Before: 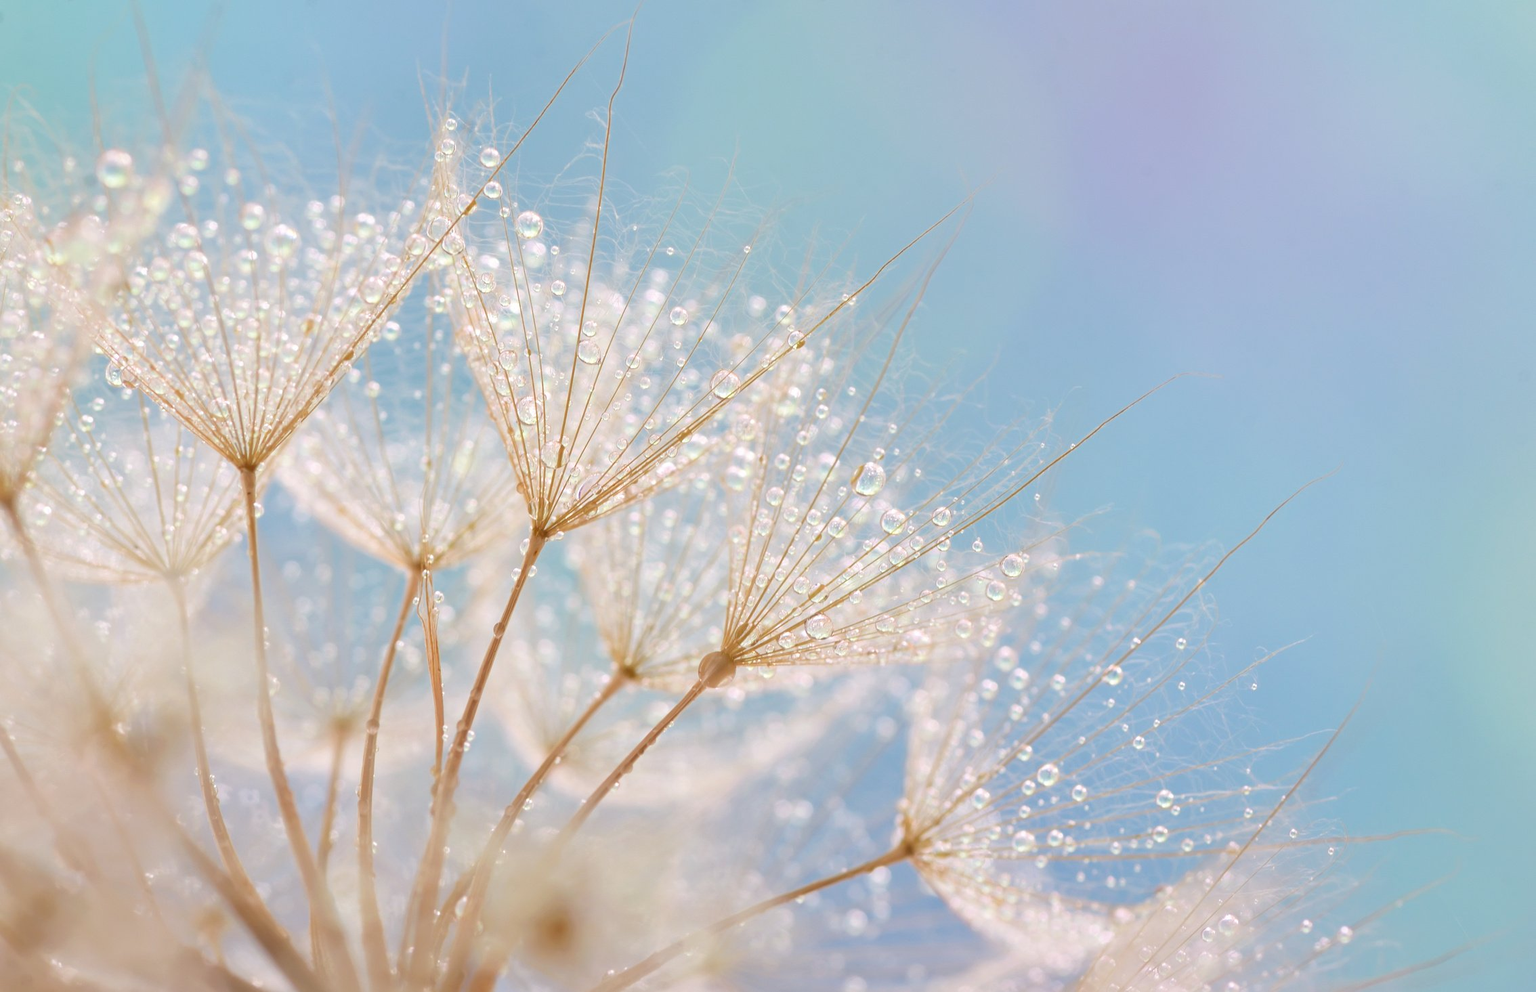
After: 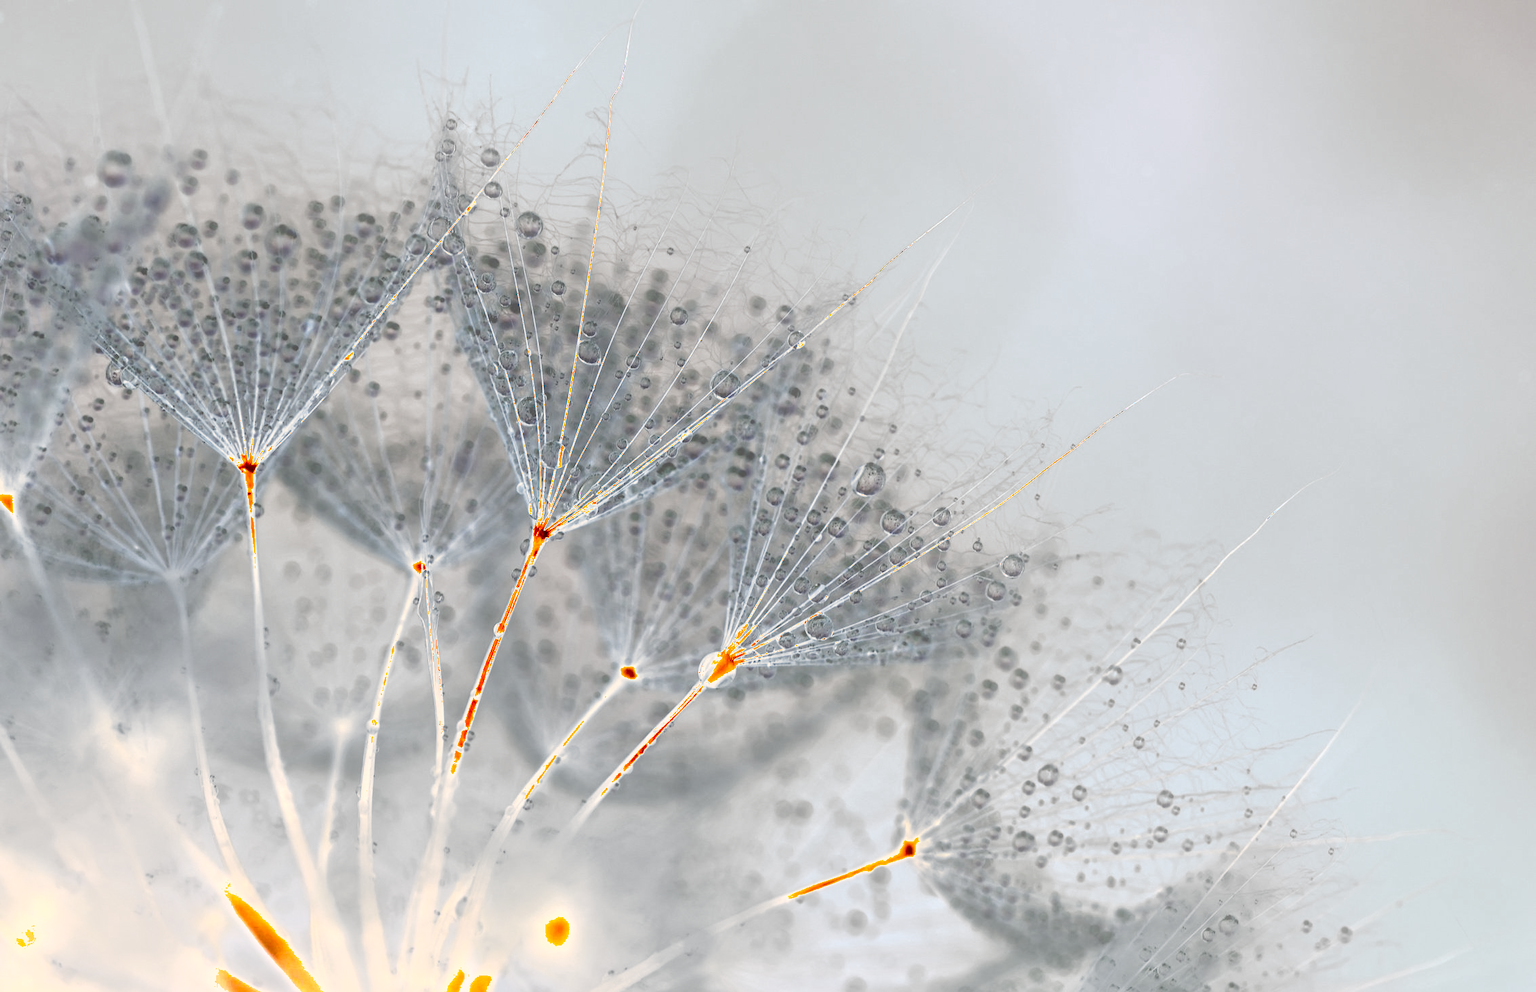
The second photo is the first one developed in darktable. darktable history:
shadows and highlights: soften with gaussian
haze removal: compatibility mode true, adaptive false
color balance: output saturation 120%
exposure: black level correction 0.005, exposure 2.084 EV, compensate highlight preservation false
